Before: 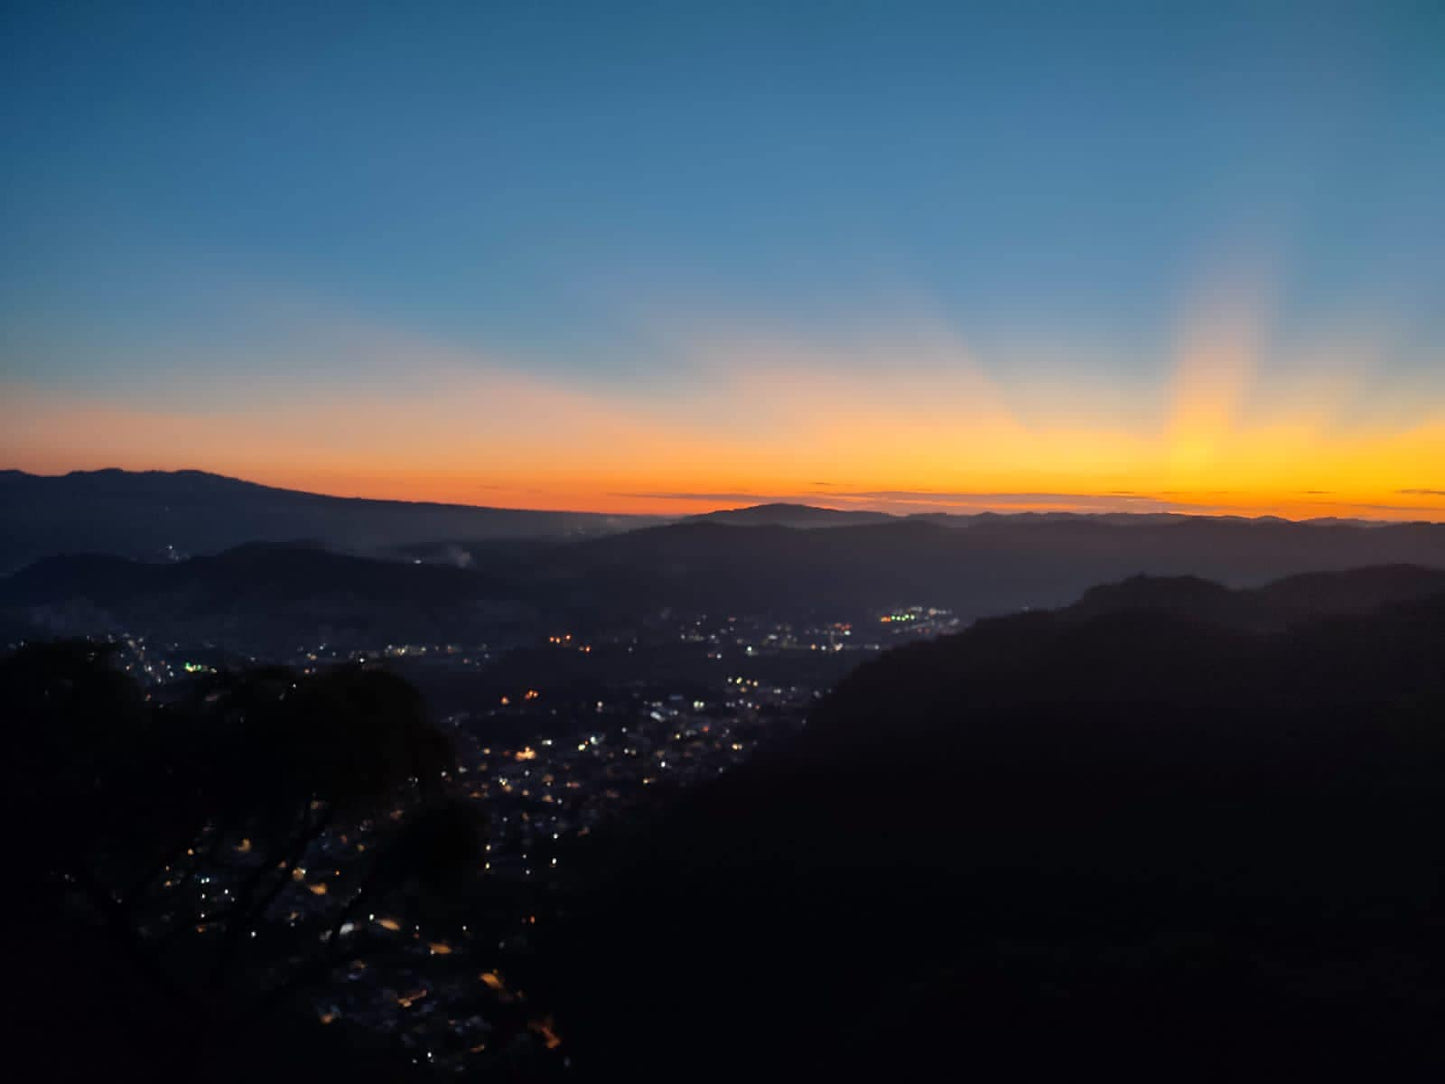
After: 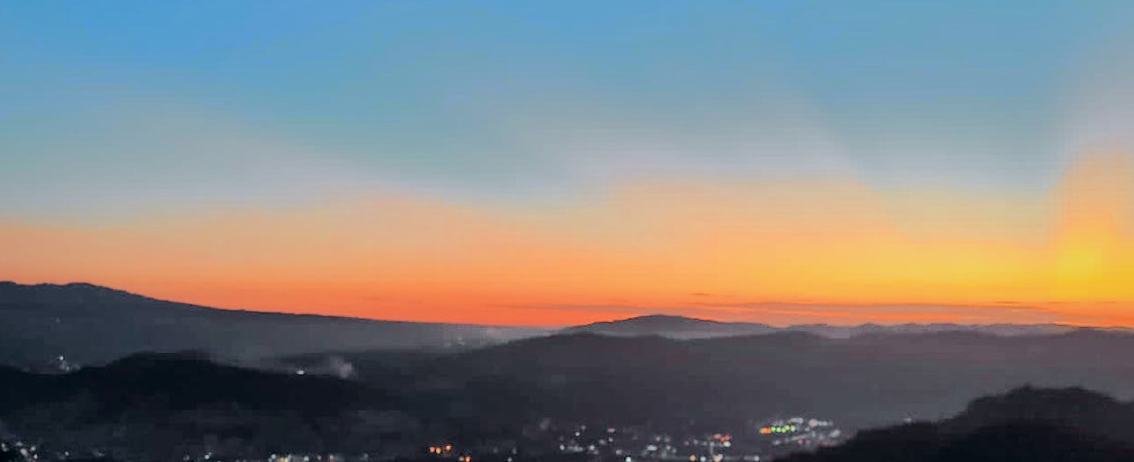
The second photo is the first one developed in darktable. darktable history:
crop: left 7.036%, top 18.398%, right 14.379%, bottom 40.043%
shadows and highlights: shadows 40, highlights -60
tone curve: curves: ch0 [(0, 0) (0.035, 0.017) (0.131, 0.108) (0.279, 0.279) (0.476, 0.554) (0.617, 0.693) (0.704, 0.77) (0.801, 0.854) (0.895, 0.927) (1, 0.976)]; ch1 [(0, 0) (0.318, 0.278) (0.444, 0.427) (0.493, 0.488) (0.504, 0.497) (0.537, 0.538) (0.594, 0.616) (0.746, 0.764) (1, 1)]; ch2 [(0, 0) (0.316, 0.292) (0.381, 0.37) (0.423, 0.448) (0.476, 0.482) (0.502, 0.495) (0.529, 0.547) (0.583, 0.608) (0.639, 0.657) (0.7, 0.7) (0.861, 0.808) (1, 0.951)], color space Lab, independent channels, preserve colors none
color zones: curves: ch0 [(0.068, 0.464) (0.25, 0.5) (0.48, 0.508) (0.75, 0.536) (0.886, 0.476) (0.967, 0.456)]; ch1 [(0.066, 0.456) (0.25, 0.5) (0.616, 0.508) (0.746, 0.56) (0.934, 0.444)]
rotate and perspective: lens shift (horizontal) -0.055, automatic cropping off
filmic rgb: black relative exposure -7.65 EV, white relative exposure 4.56 EV, hardness 3.61
exposure: black level correction 0, exposure 0.9 EV, compensate highlight preservation false
